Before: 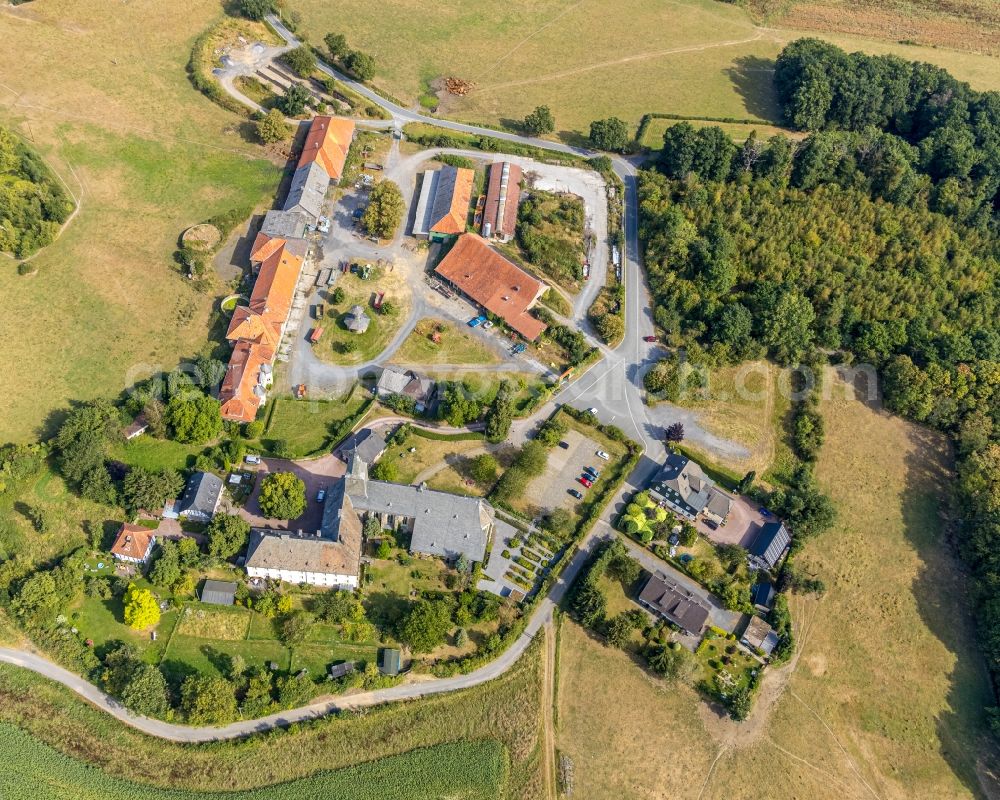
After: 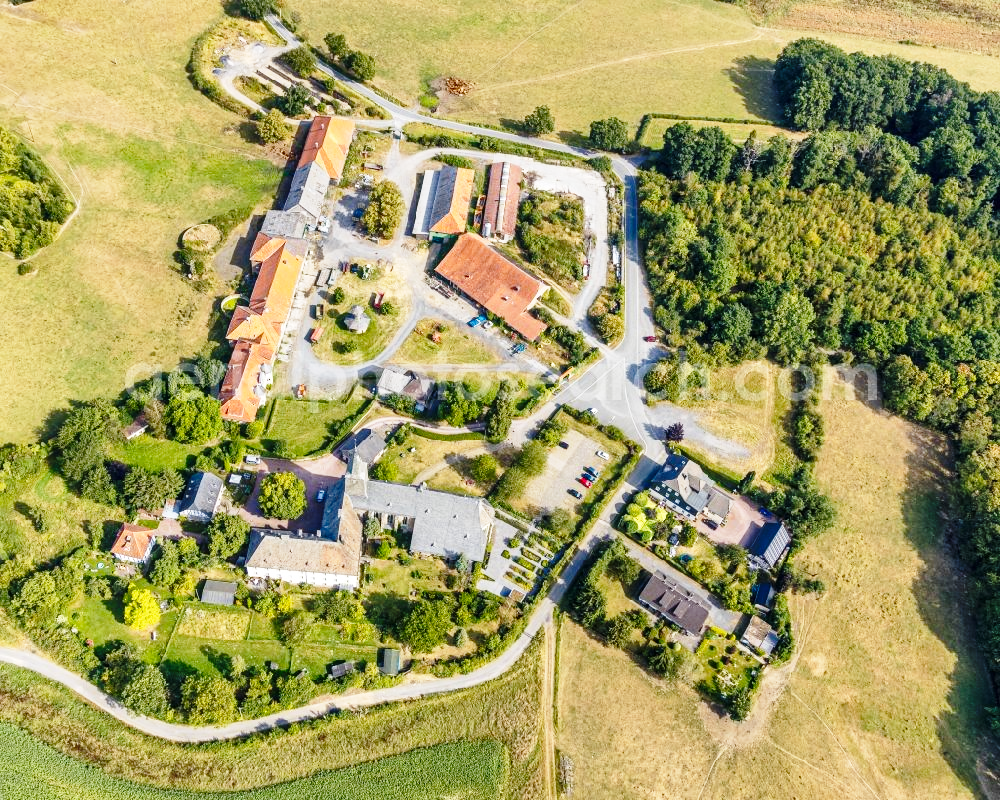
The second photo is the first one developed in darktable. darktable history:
shadows and highlights: soften with gaussian
base curve: curves: ch0 [(0, 0) (0.028, 0.03) (0.121, 0.232) (0.46, 0.748) (0.859, 0.968) (1, 1)], preserve colors none
